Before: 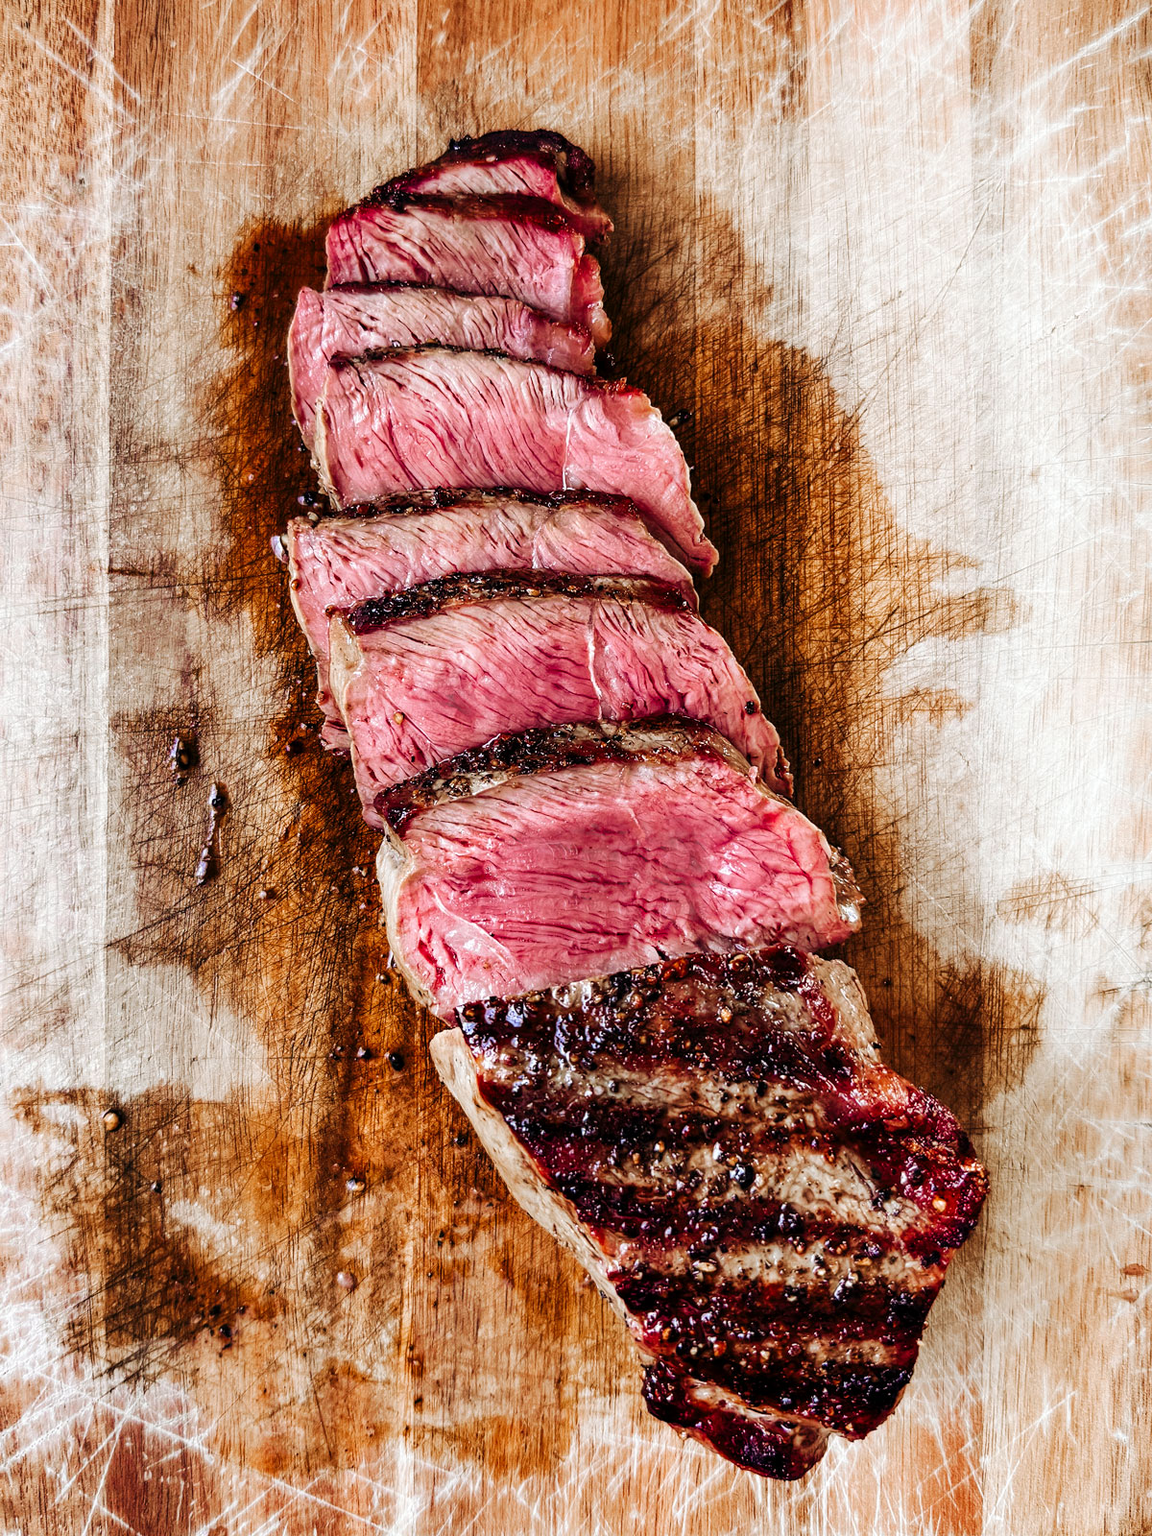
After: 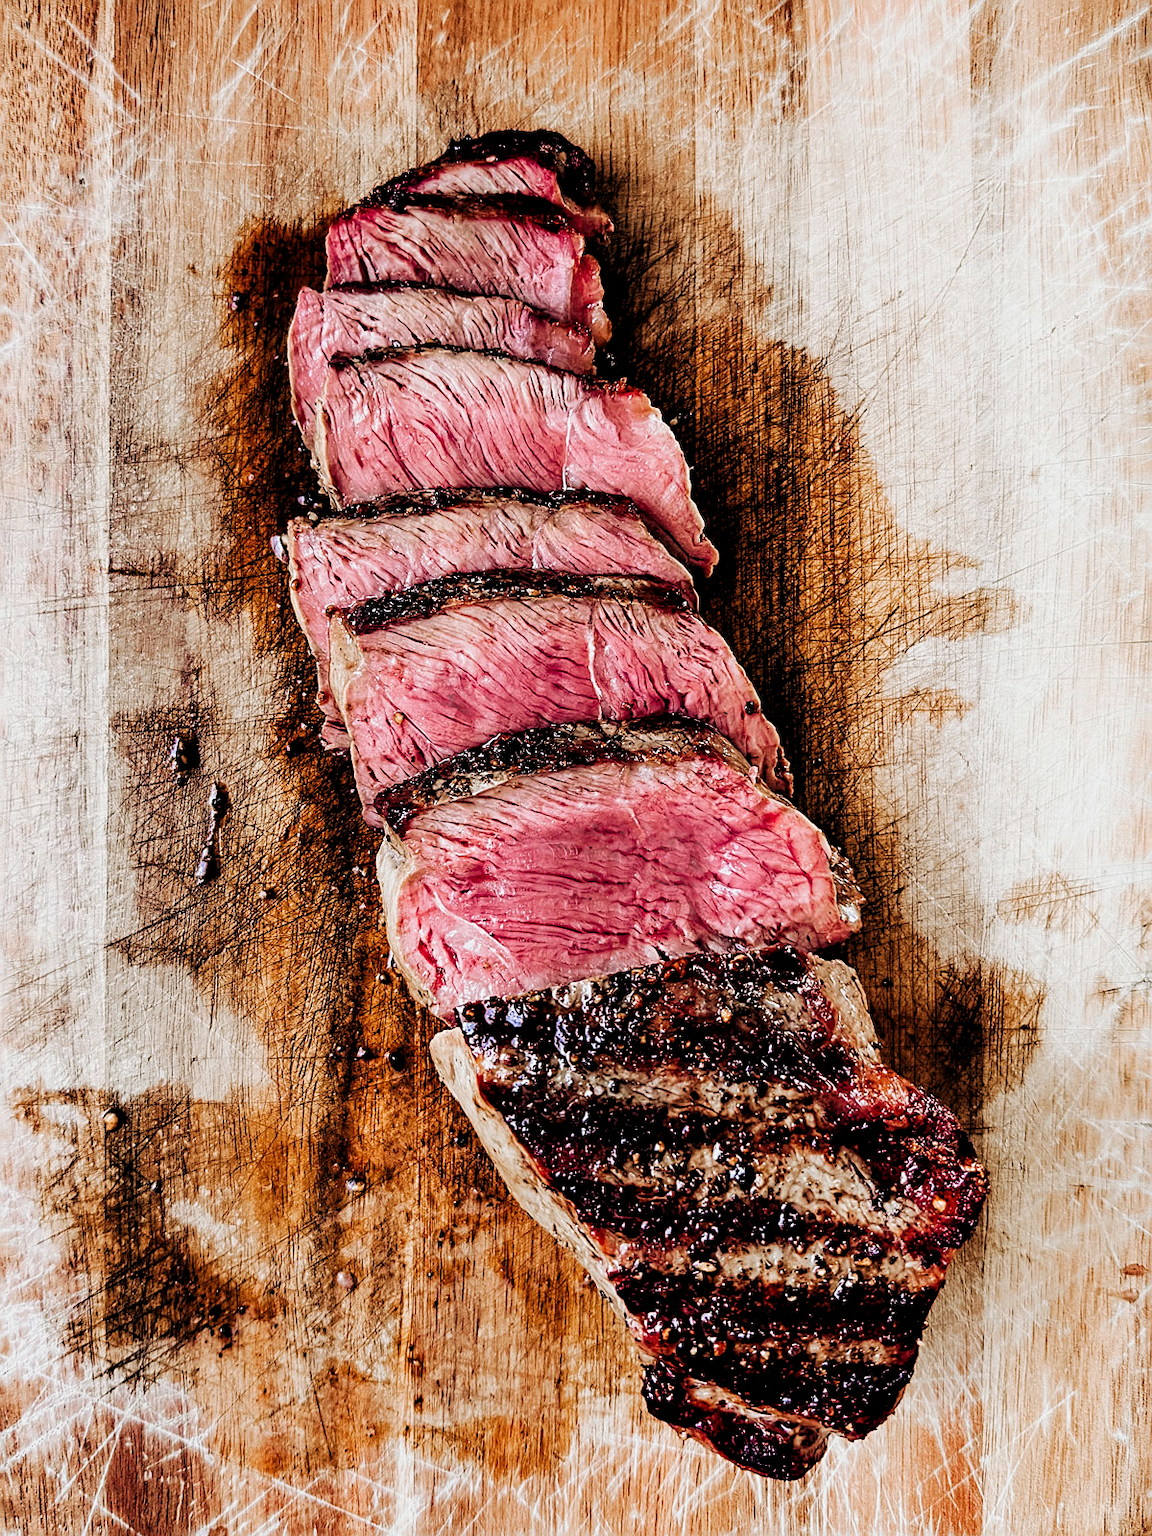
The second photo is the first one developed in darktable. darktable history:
sharpen: on, module defaults
filmic rgb: black relative exposure -3.91 EV, white relative exposure 3.13 EV, hardness 2.87
